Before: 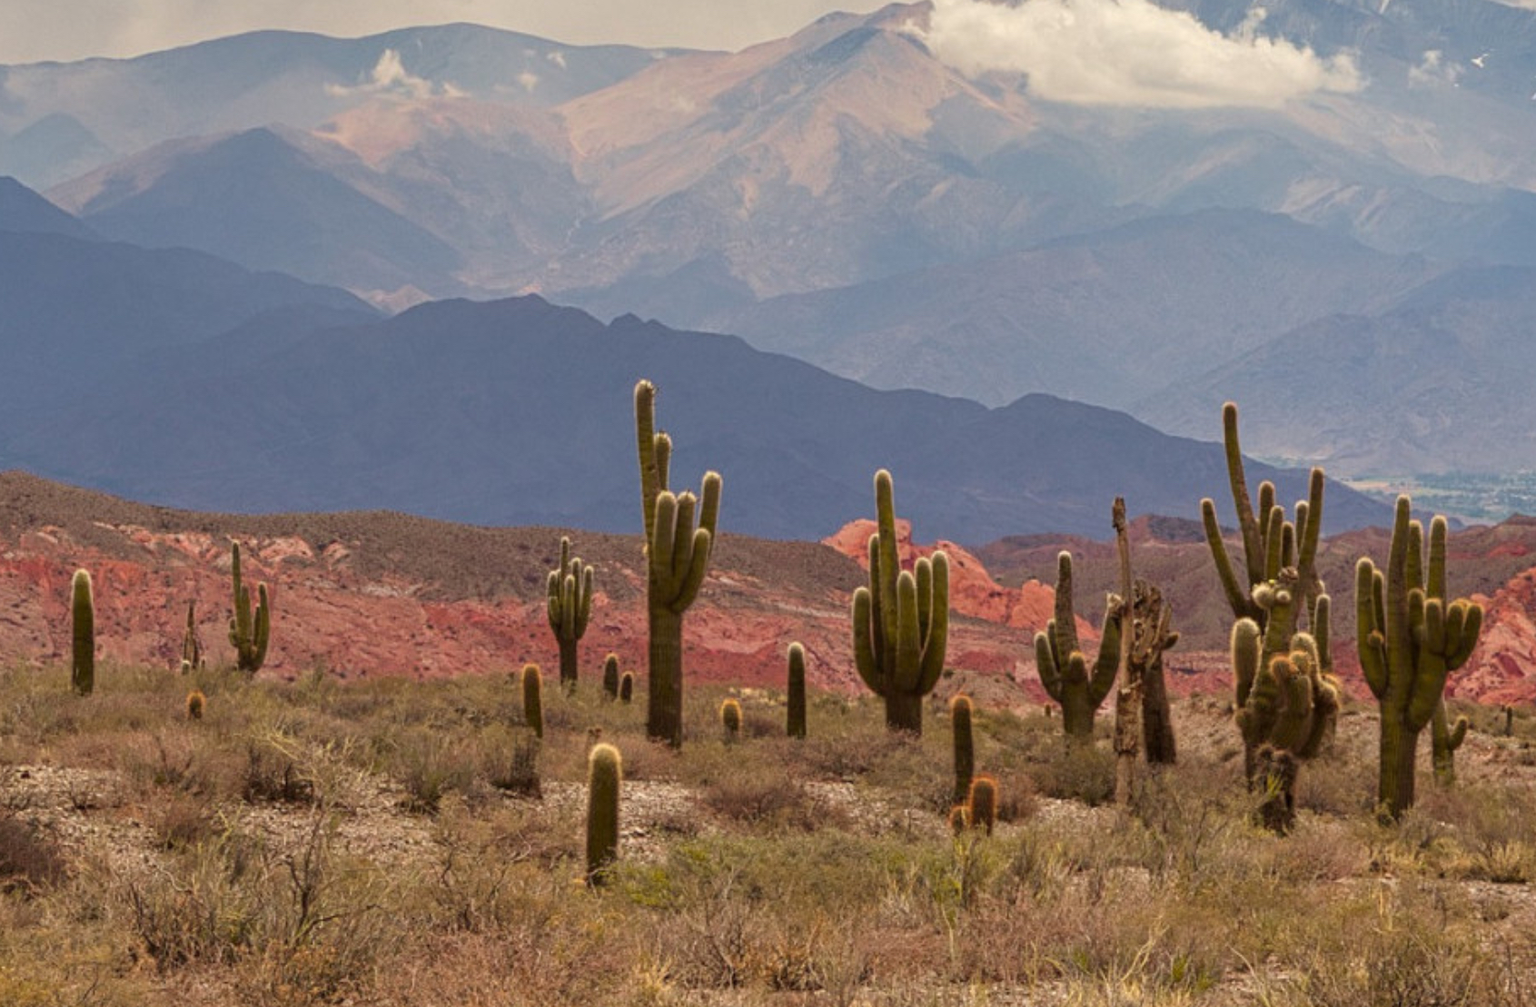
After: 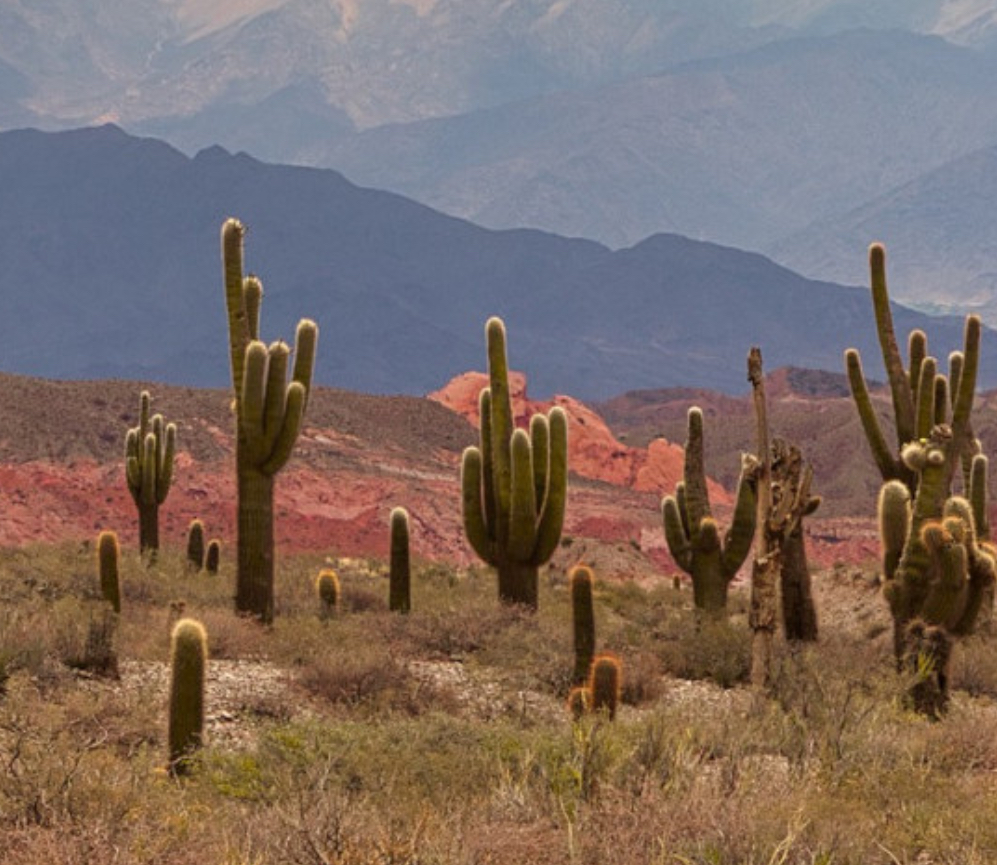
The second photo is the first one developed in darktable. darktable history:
crop and rotate: left 28.228%, top 18.083%, right 12.759%, bottom 3.83%
